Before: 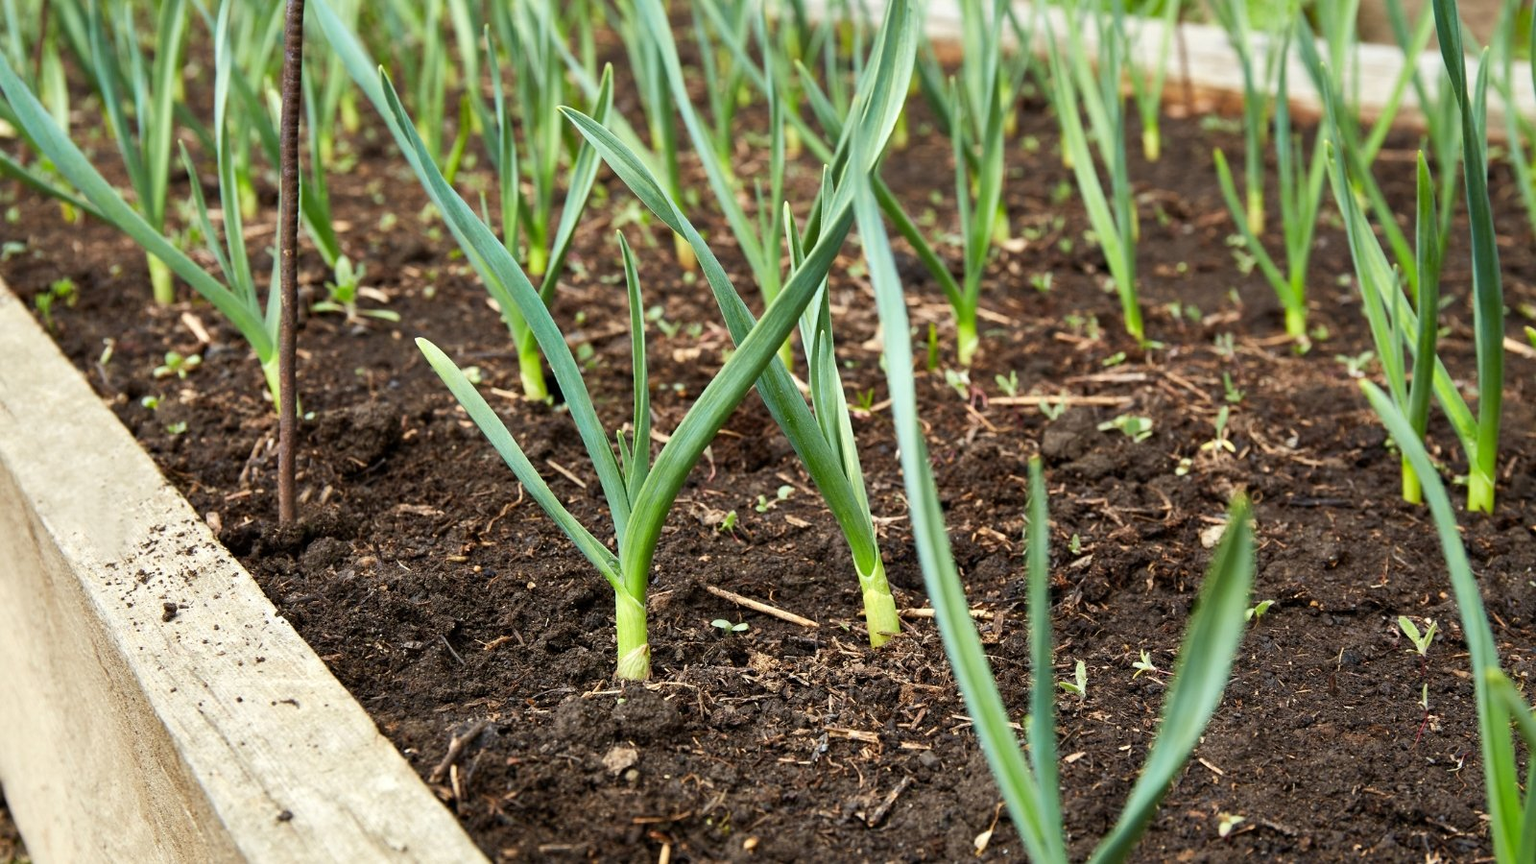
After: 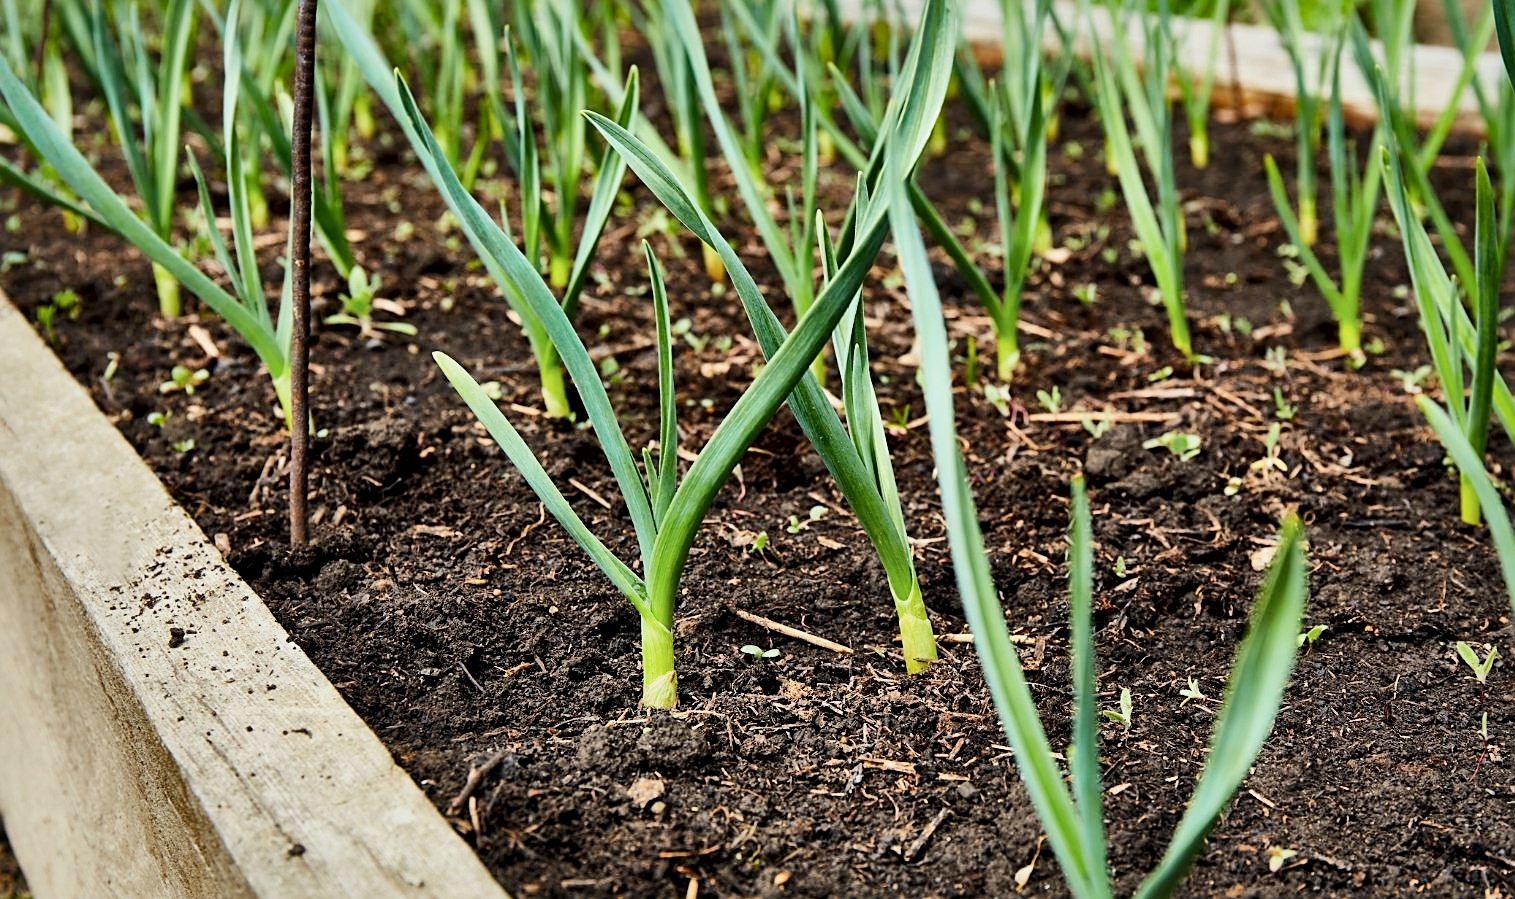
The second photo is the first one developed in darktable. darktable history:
crop and rotate: left 0%, right 5.293%
exposure: black level correction -0.013, exposure -0.188 EV, compensate highlight preservation false
shadows and highlights: soften with gaussian
sharpen: on, module defaults
filmic rgb: black relative exposure -7.65 EV, white relative exposure 4.56 EV, hardness 3.61, preserve chrominance max RGB
local contrast: mode bilateral grid, contrast 69, coarseness 76, detail 180%, midtone range 0.2
color balance rgb: shadows lift › chroma 1.033%, shadows lift › hue 216.06°, perceptual saturation grading › global saturation 19.284%, global vibrance 9.19%, contrast 15.082%, saturation formula JzAzBz (2021)
